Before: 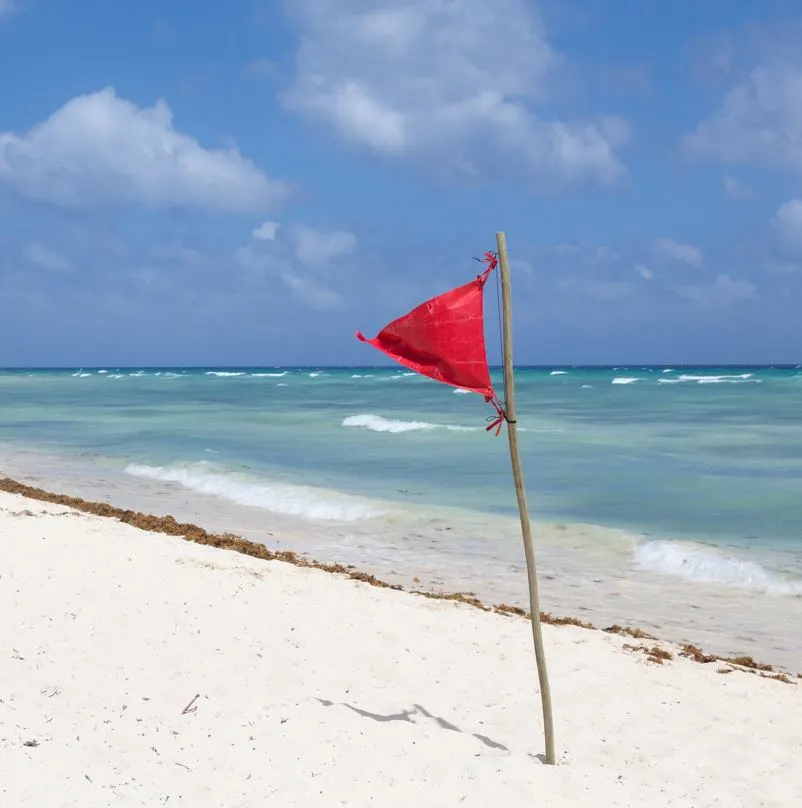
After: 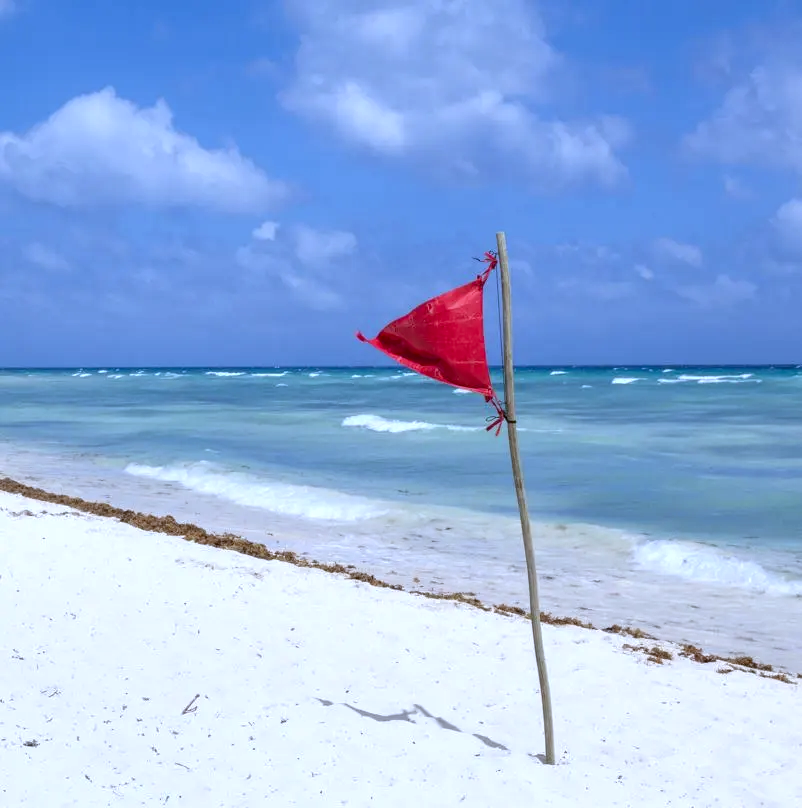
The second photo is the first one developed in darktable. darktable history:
white balance: red 0.948, green 1.02, blue 1.176
local contrast: detail 130%
